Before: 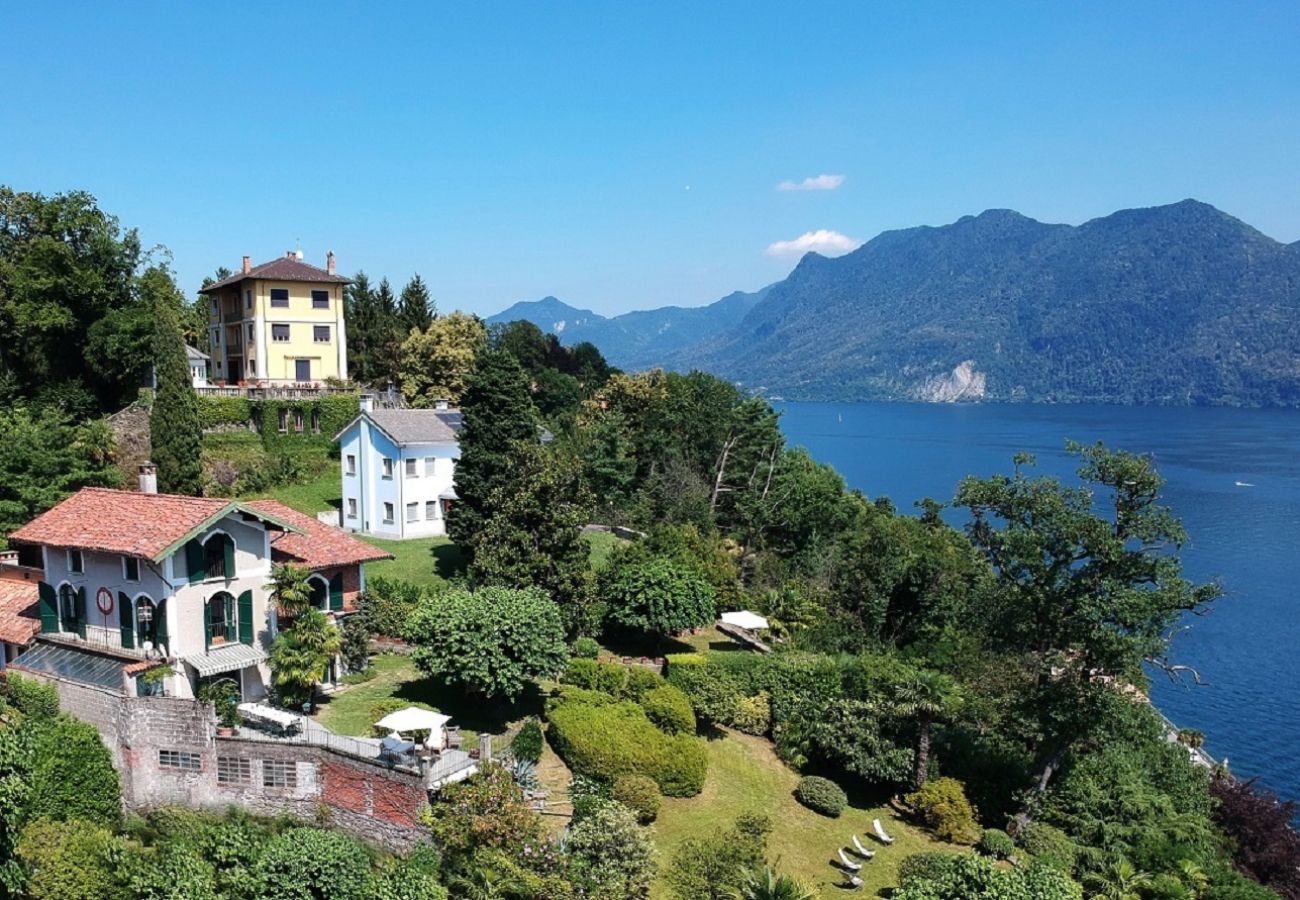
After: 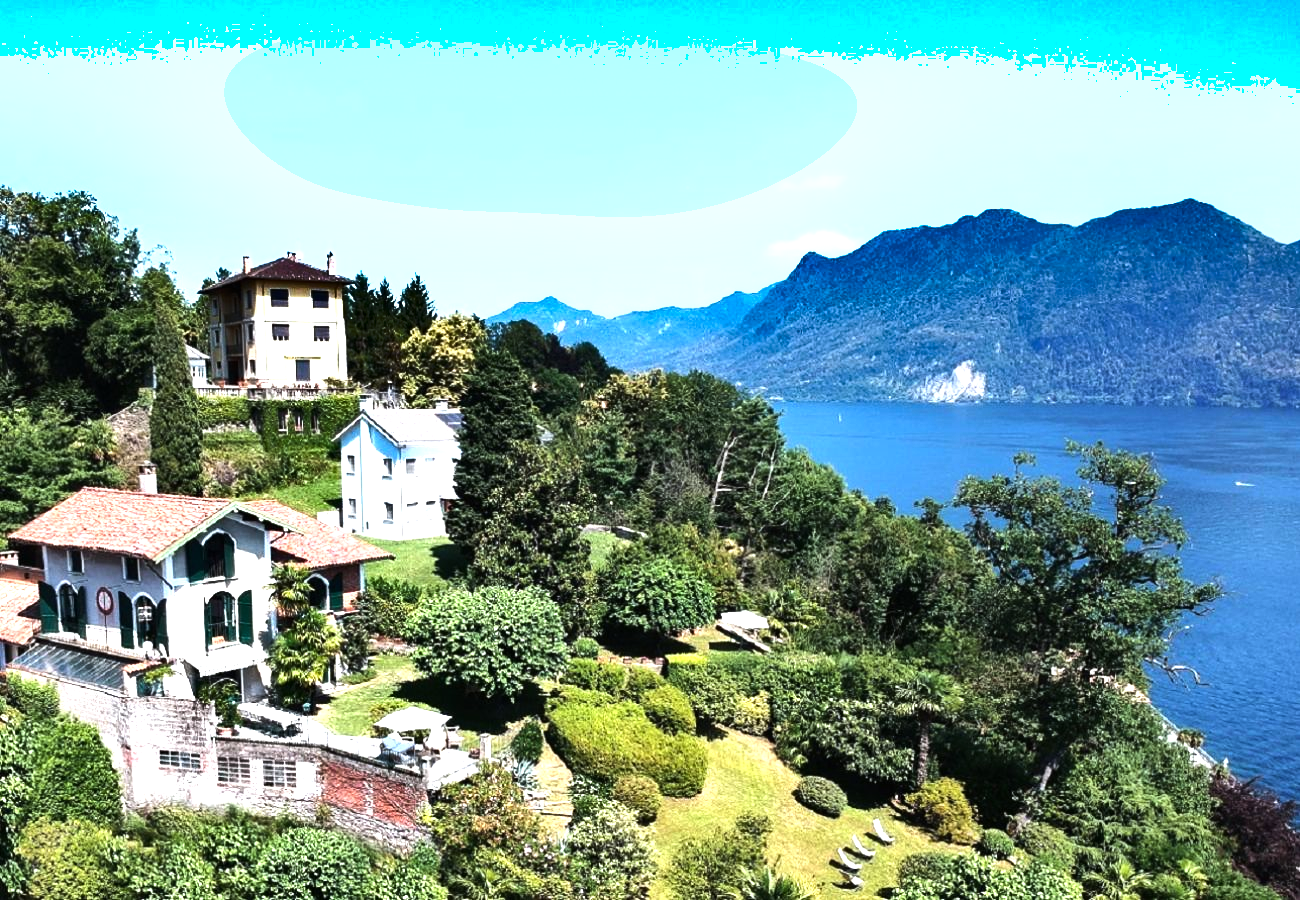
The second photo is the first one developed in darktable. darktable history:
tone equalizer: -8 EV -0.75 EV, -7 EV -0.7 EV, -6 EV -0.6 EV, -5 EV -0.4 EV, -3 EV 0.4 EV, -2 EV 0.6 EV, -1 EV 0.7 EV, +0 EV 0.75 EV, edges refinement/feathering 500, mask exposure compensation -1.57 EV, preserve details no
exposure: black level correction 0, exposure 0.7 EV, compensate exposure bias true, compensate highlight preservation false
white balance: red 0.988, blue 1.017
shadows and highlights: white point adjustment 0.1, highlights -70, soften with gaussian
